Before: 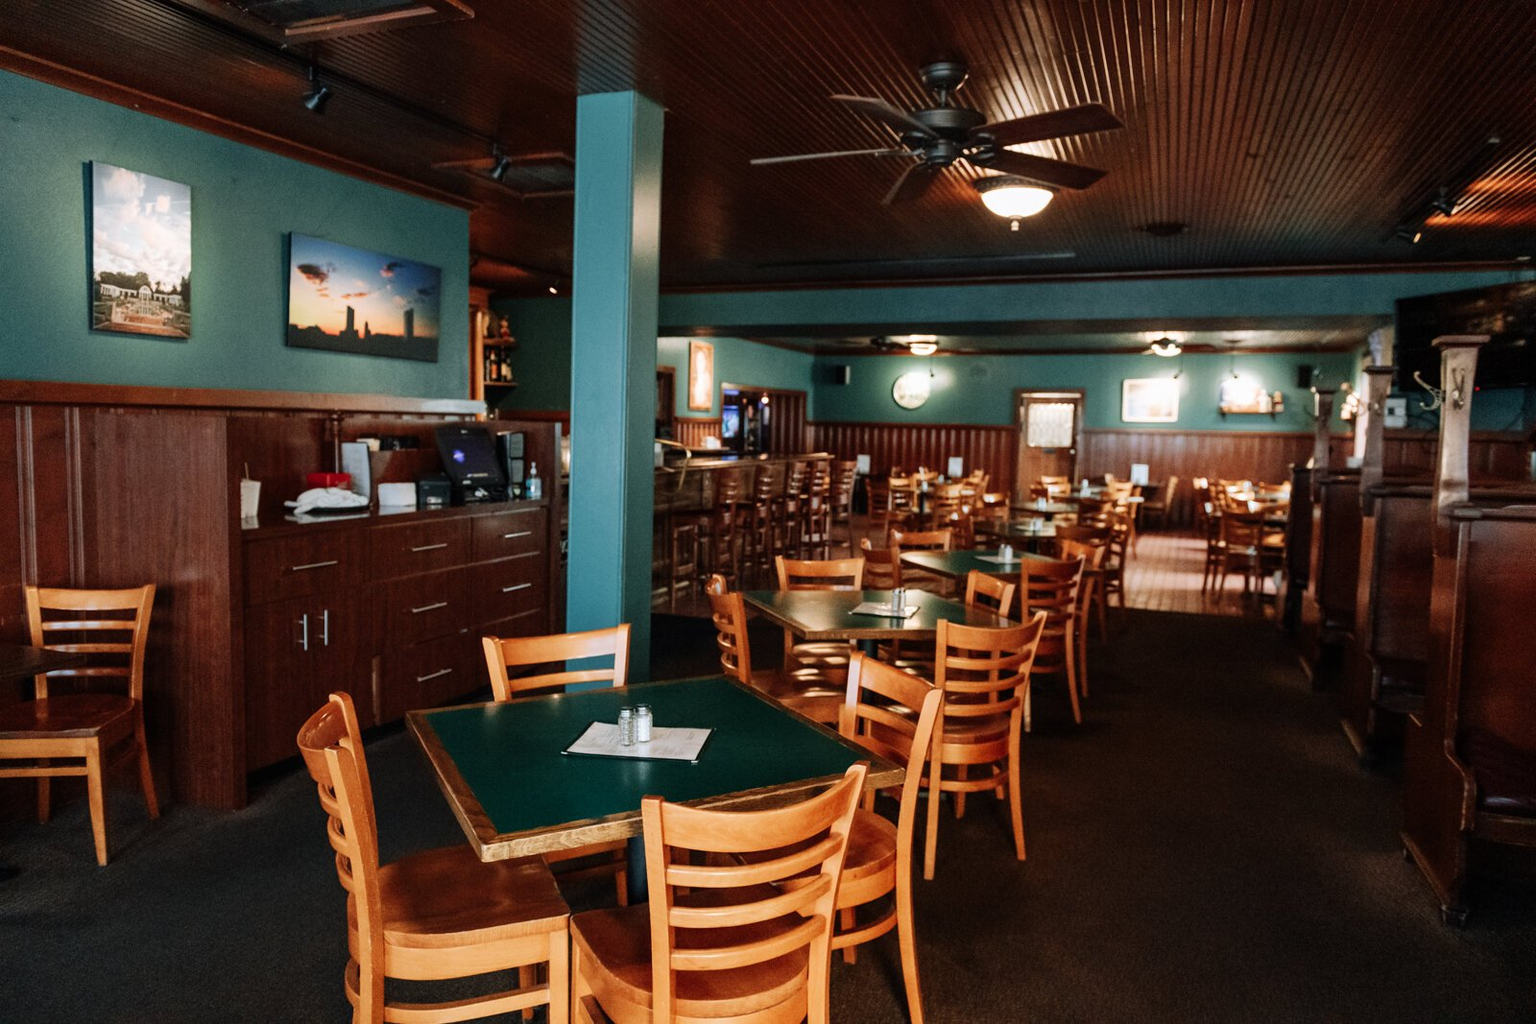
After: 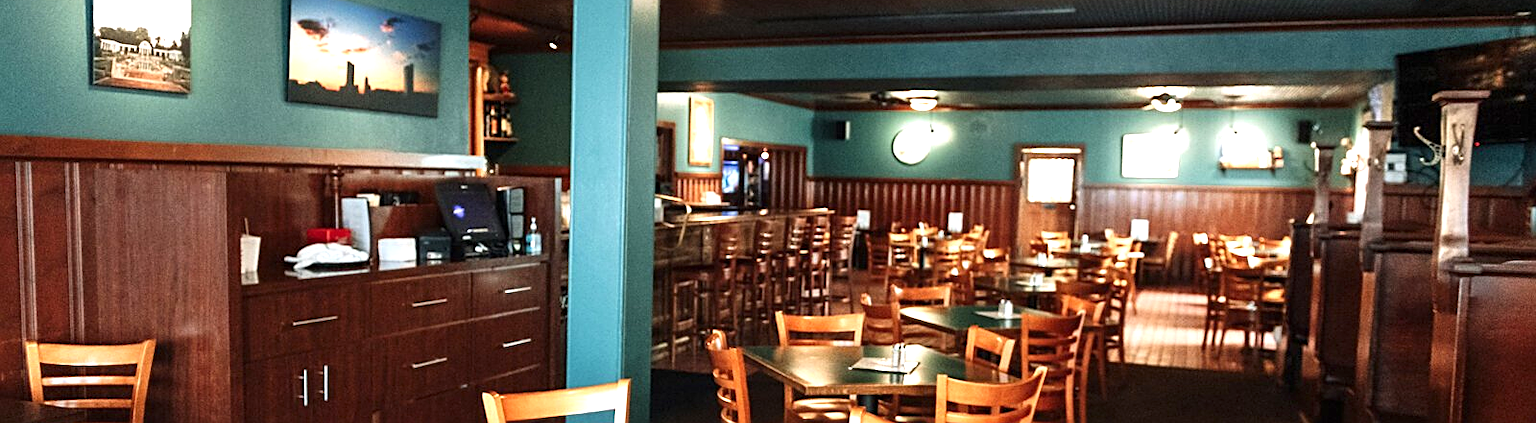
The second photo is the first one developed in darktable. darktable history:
exposure: exposure 1.001 EV, compensate highlight preservation false
crop and rotate: top 23.942%, bottom 34.675%
sharpen: on, module defaults
